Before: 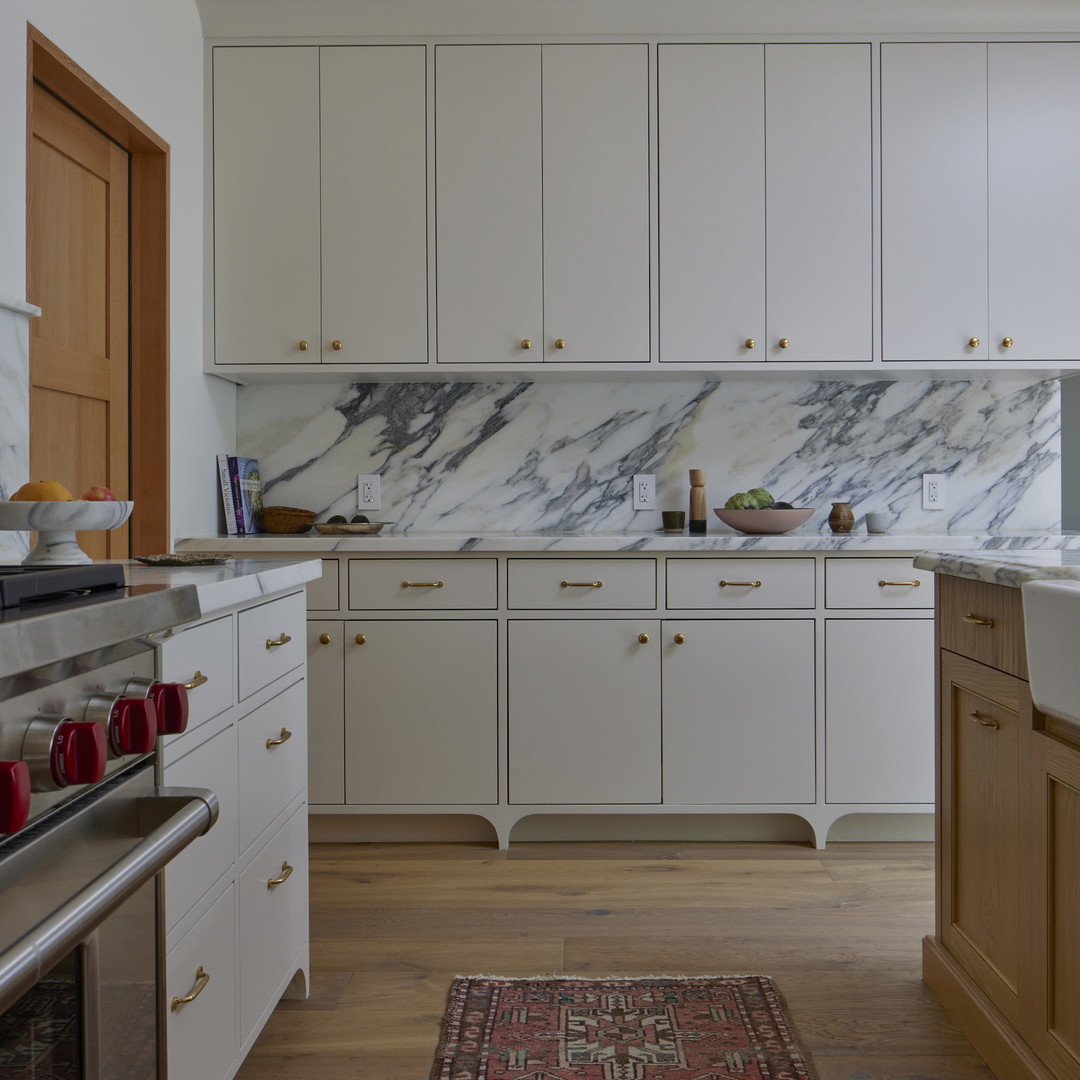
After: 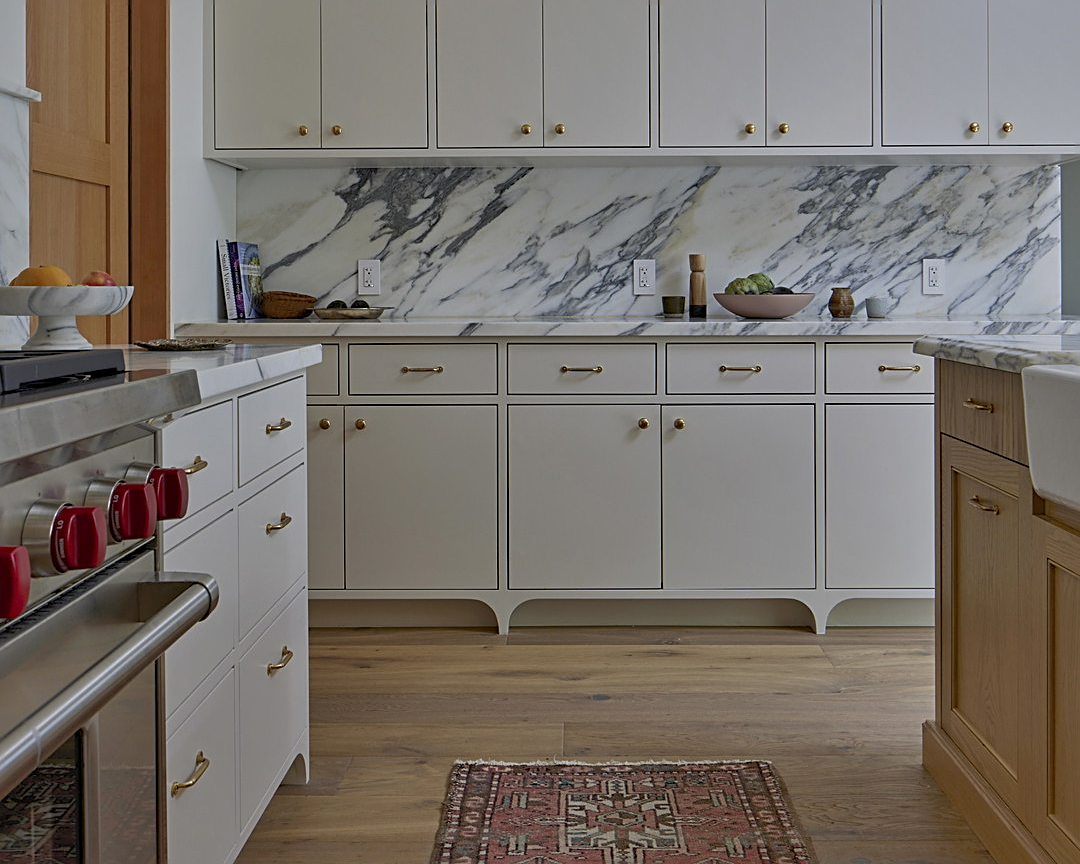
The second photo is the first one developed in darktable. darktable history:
crop and rotate: top 19.969%
sharpen: on, module defaults
contrast equalizer: octaves 7, y [[0.5, 0.542, 0.583, 0.625, 0.667, 0.708], [0.5 ×6], [0.5 ×6], [0 ×6], [0 ×6]], mix 0.337
shadows and highlights: shadows 60.72, highlights -60
